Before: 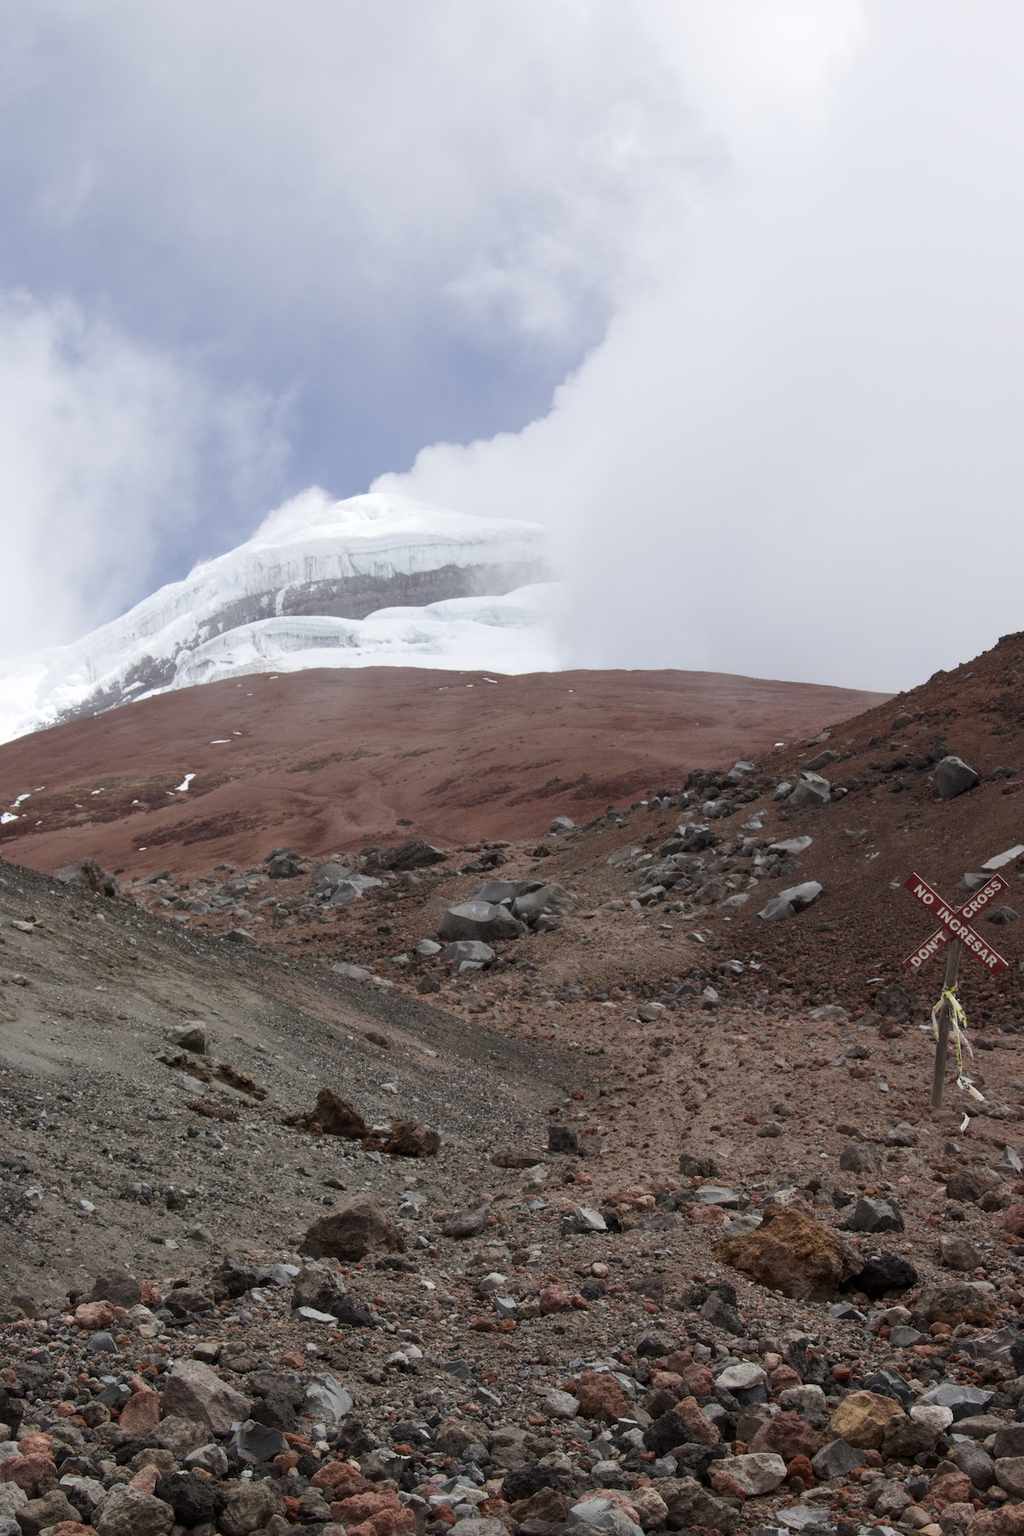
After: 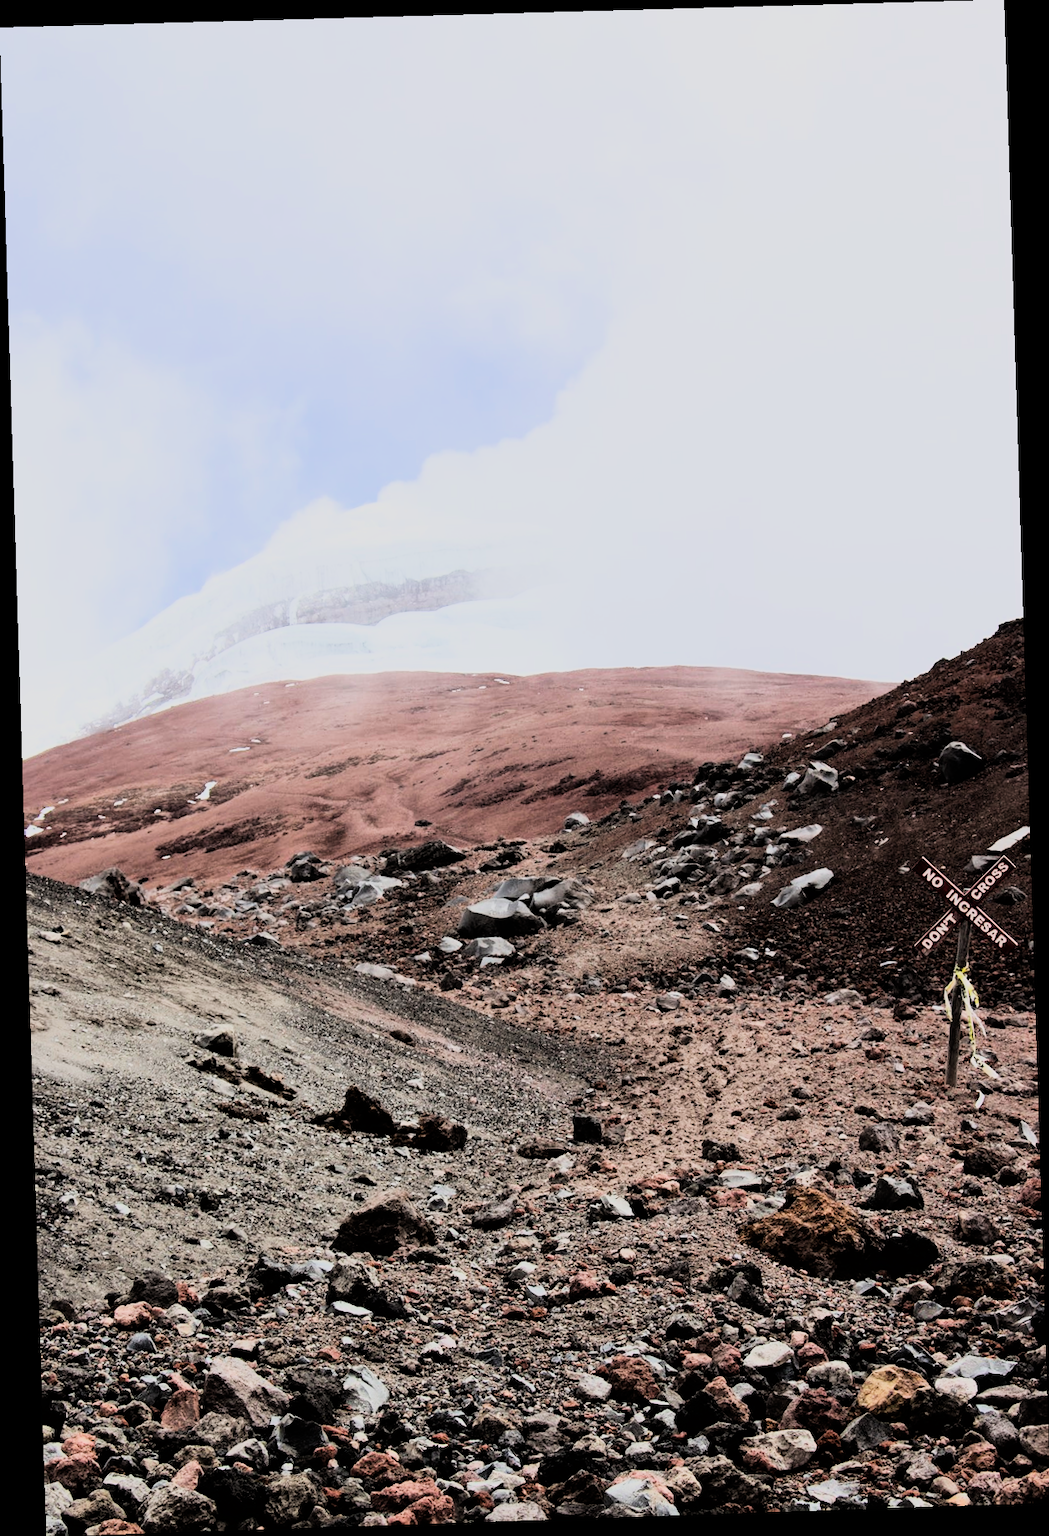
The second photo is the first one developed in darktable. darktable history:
rgb curve: curves: ch0 [(0, 0) (0.21, 0.15) (0.24, 0.21) (0.5, 0.75) (0.75, 0.96) (0.89, 0.99) (1, 1)]; ch1 [(0, 0.02) (0.21, 0.13) (0.25, 0.2) (0.5, 0.67) (0.75, 0.9) (0.89, 0.97) (1, 1)]; ch2 [(0, 0.02) (0.21, 0.13) (0.25, 0.2) (0.5, 0.67) (0.75, 0.9) (0.89, 0.97) (1, 1)], compensate middle gray true
filmic rgb: black relative exposure -7.65 EV, white relative exposure 4.56 EV, hardness 3.61, contrast 1.25
rotate and perspective: rotation -1.77°, lens shift (horizontal) 0.004, automatic cropping off
